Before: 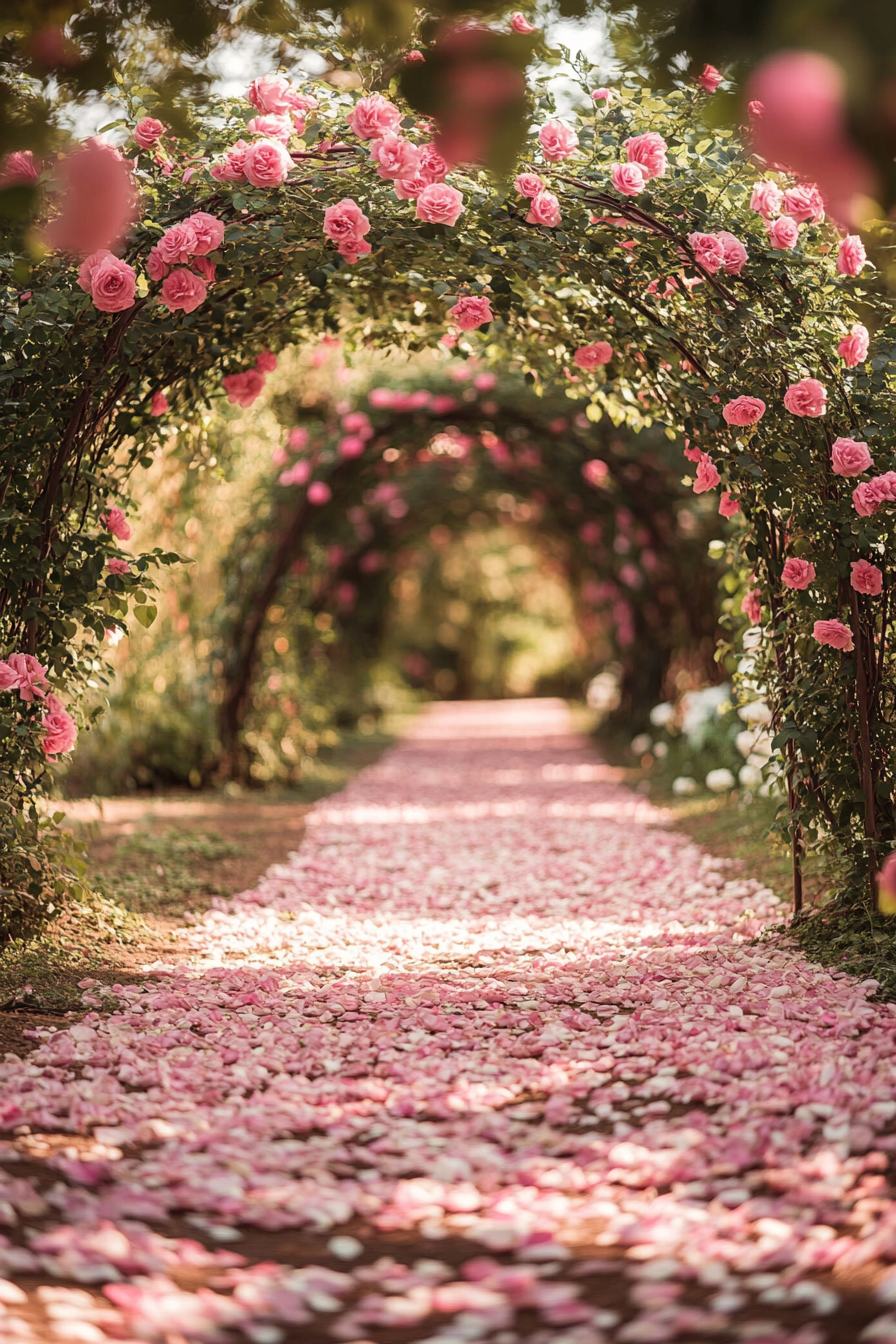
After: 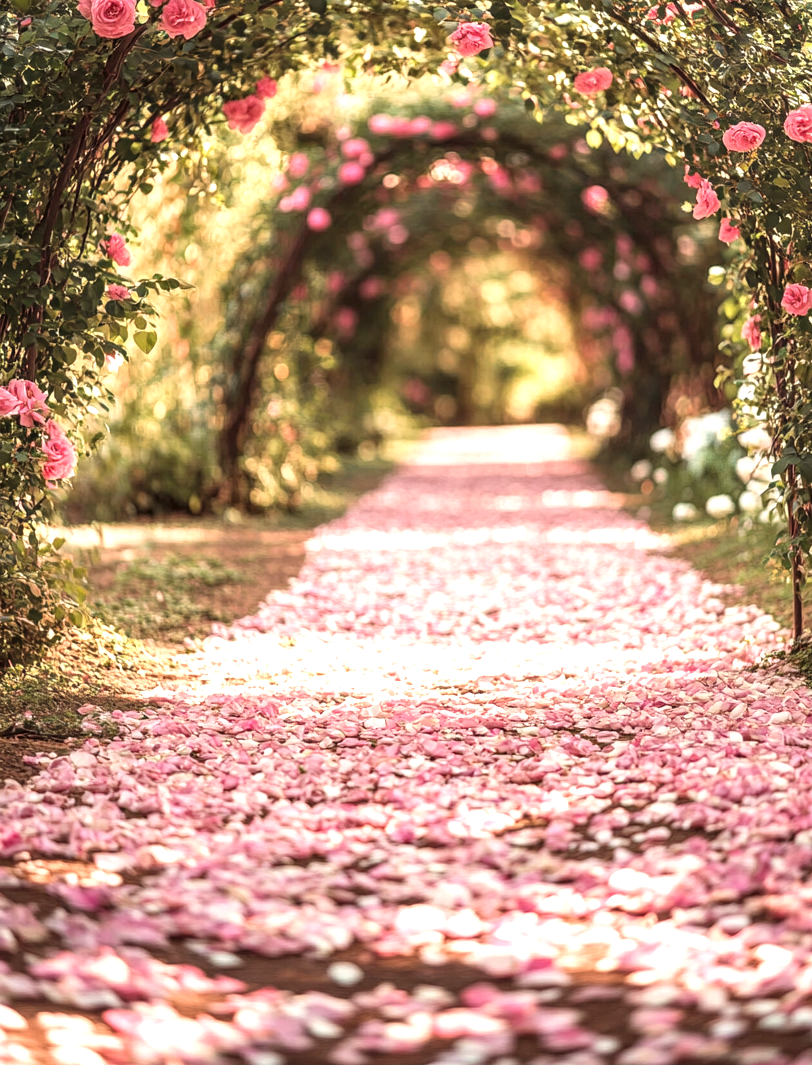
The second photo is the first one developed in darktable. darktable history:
crop: top 20.438%, right 9.37%, bottom 0.261%
local contrast: on, module defaults
exposure: exposure 0.769 EV, compensate highlight preservation false
